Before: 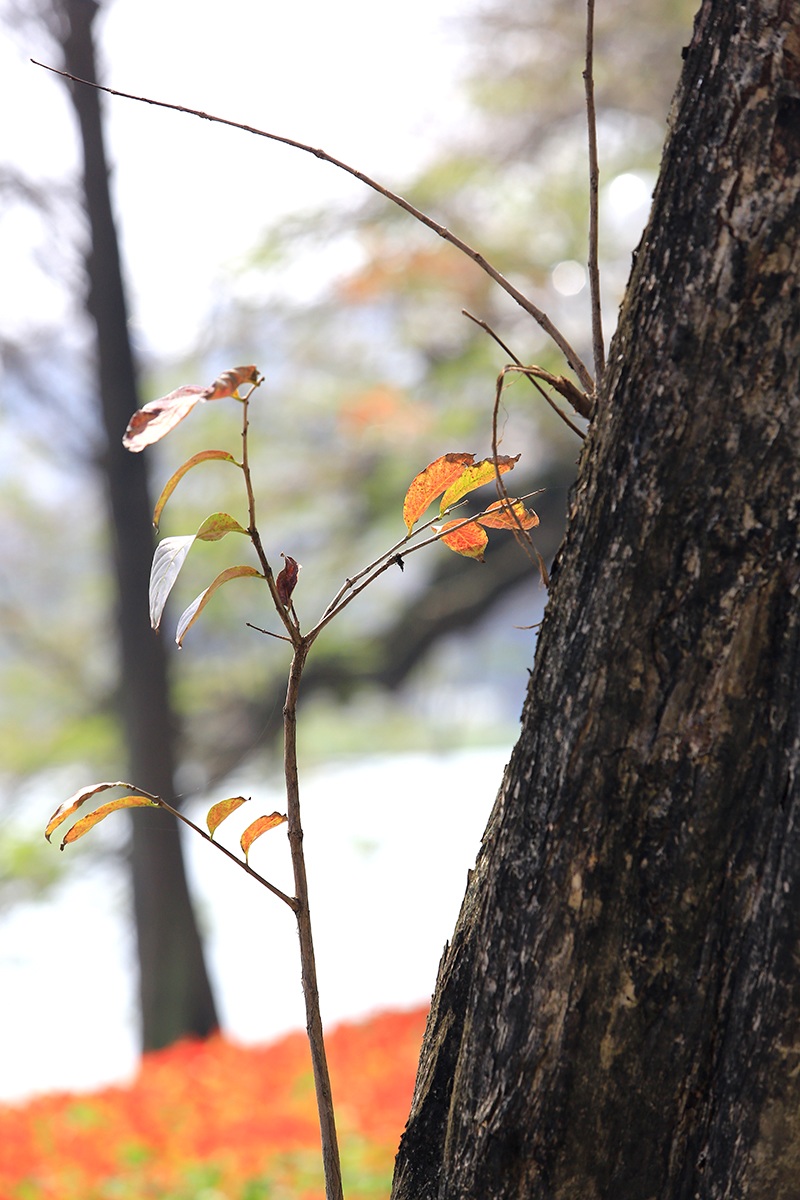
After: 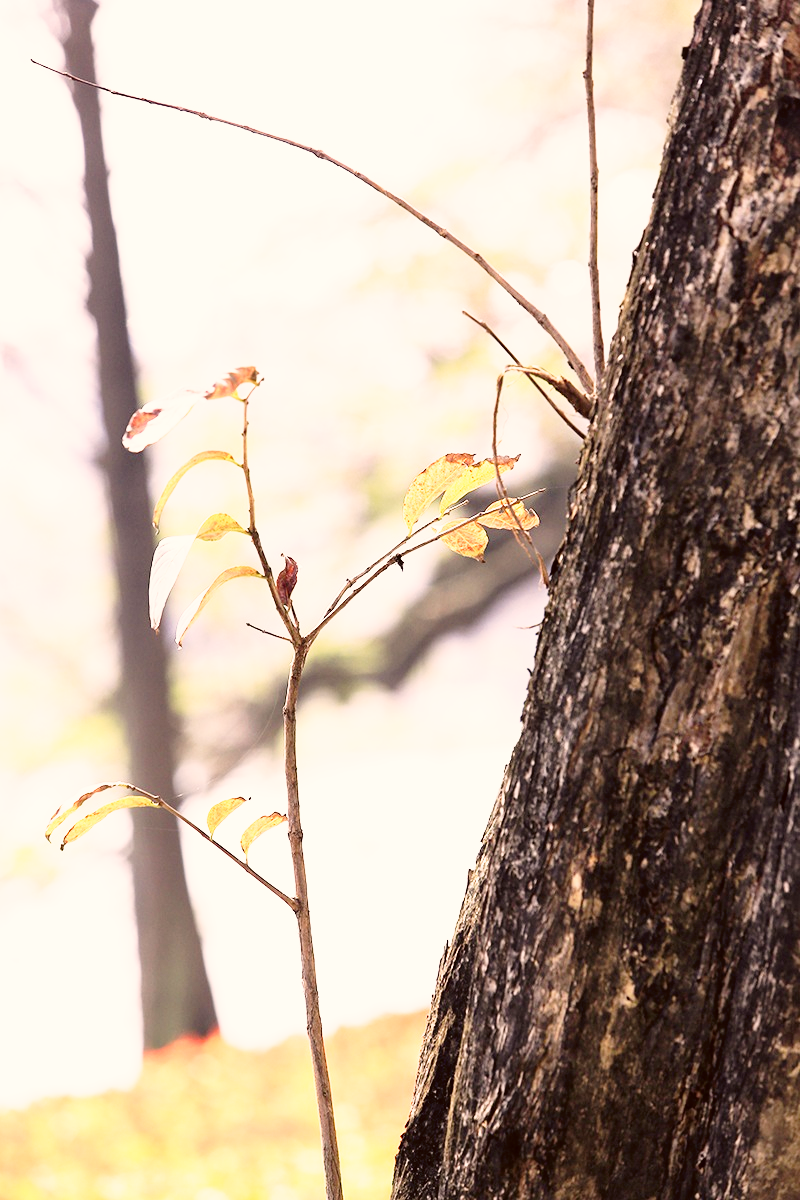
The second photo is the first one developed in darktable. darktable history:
base curve: curves: ch0 [(0, 0) (0.012, 0.01) (0.073, 0.168) (0.31, 0.711) (0.645, 0.957) (1, 1)], preserve colors none
exposure: black level correction 0, exposure 0.499 EV, compensate exposure bias true, compensate highlight preservation false
tone equalizer: on, module defaults
color correction: highlights a* 10.22, highlights b* 9.68, shadows a* 8.95, shadows b* 7.87, saturation 0.8
